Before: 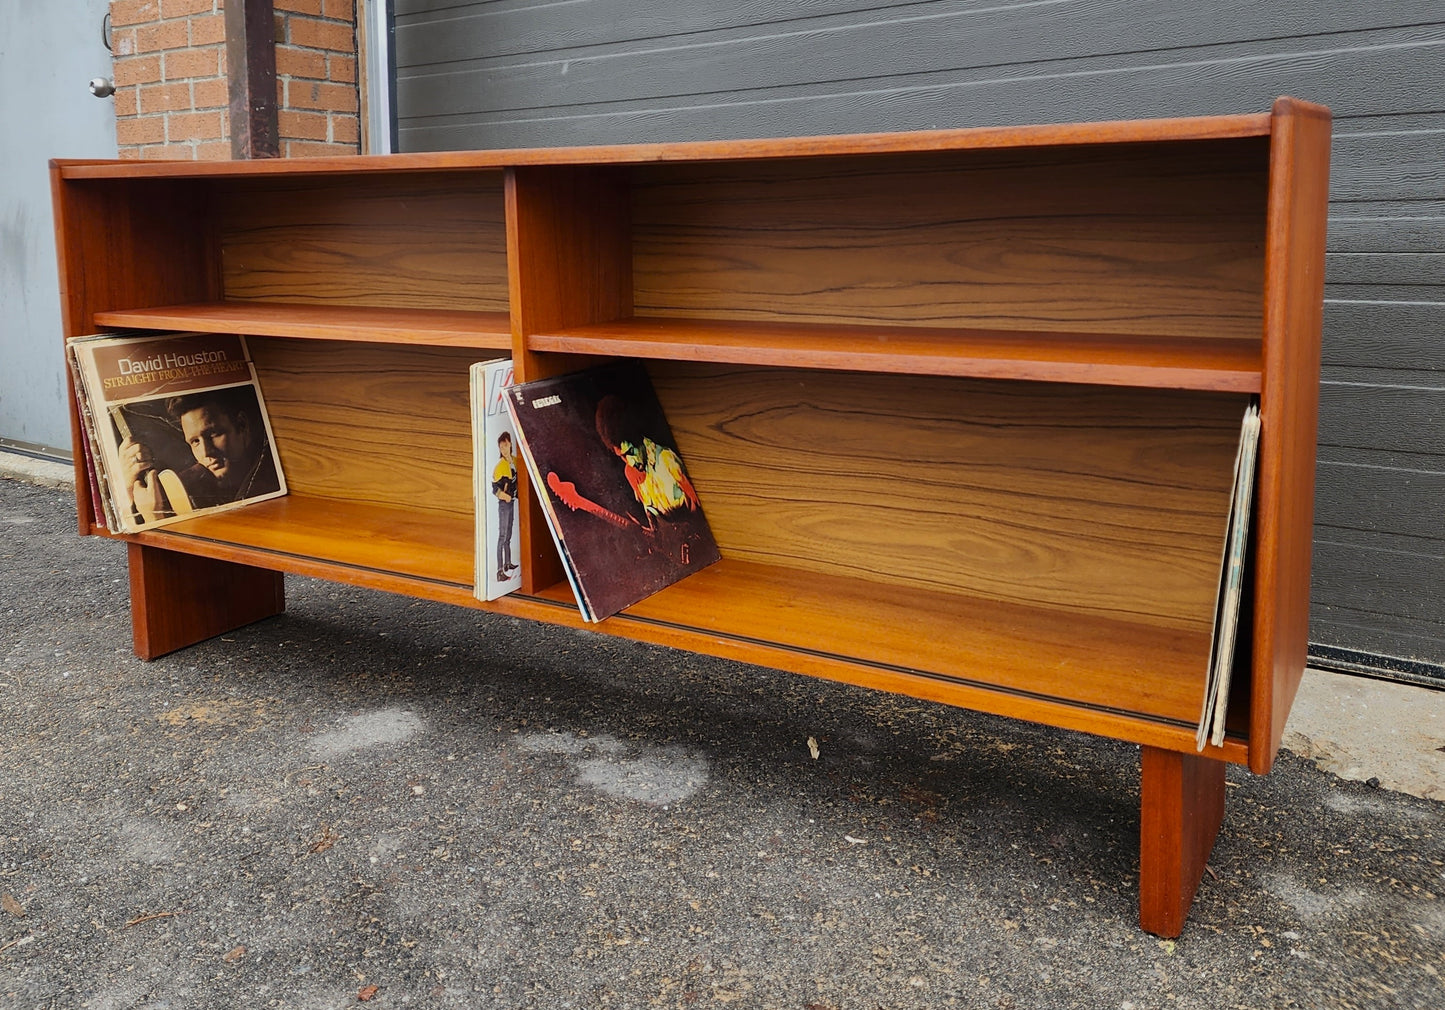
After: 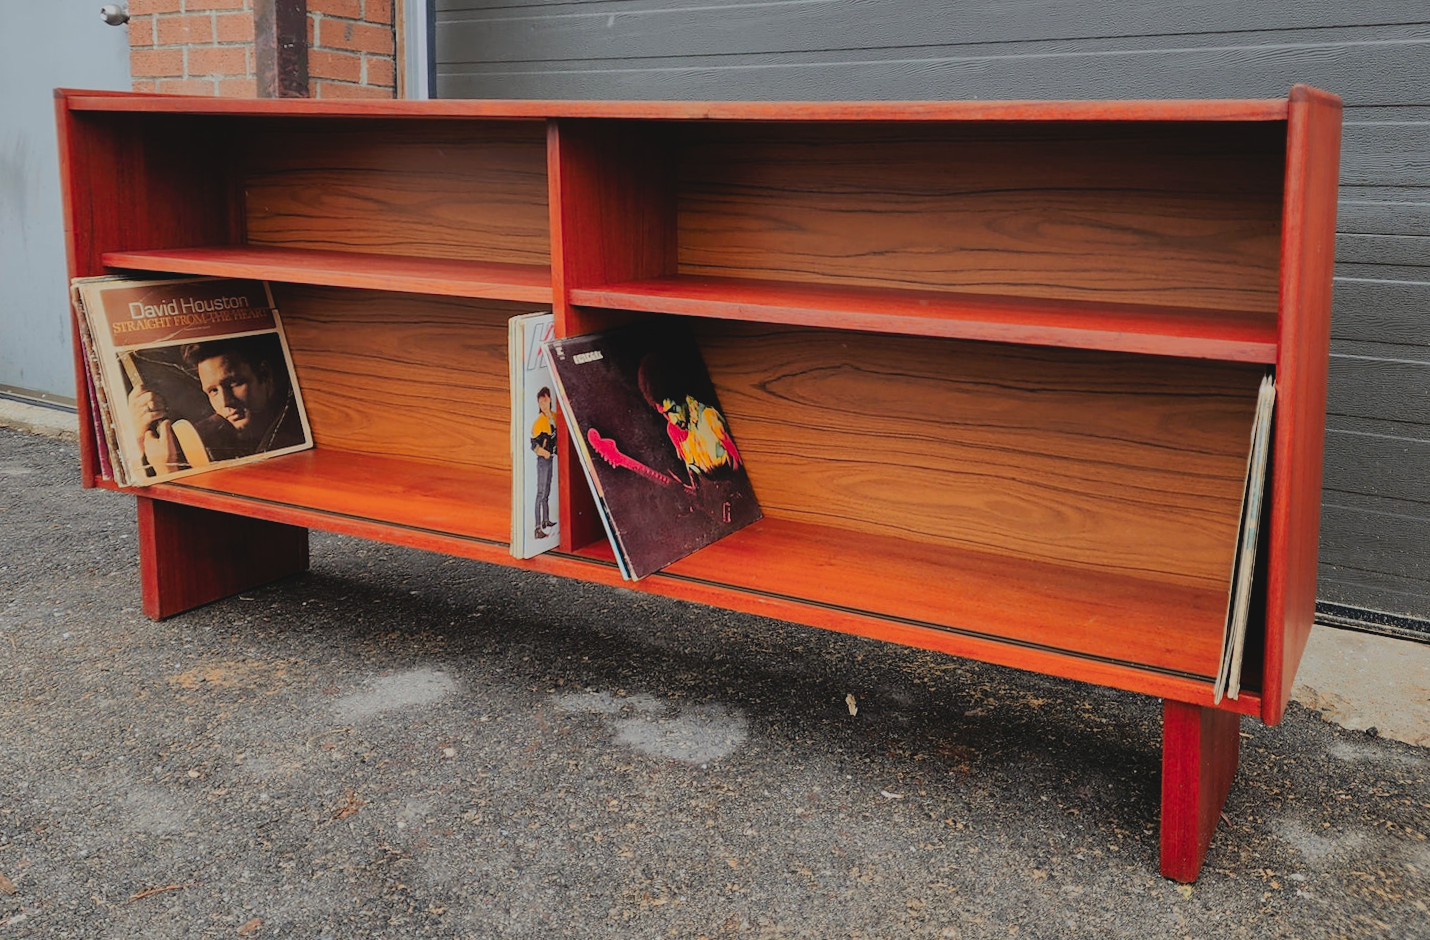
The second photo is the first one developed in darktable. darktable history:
contrast brightness saturation: contrast -0.11
filmic rgb: hardness 4.17
rotate and perspective: rotation 0.679°, lens shift (horizontal) 0.136, crop left 0.009, crop right 0.991, crop top 0.078, crop bottom 0.95
color zones: curves: ch1 [(0.263, 0.53) (0.376, 0.287) (0.487, 0.512) (0.748, 0.547) (1, 0.513)]; ch2 [(0.262, 0.45) (0.751, 0.477)], mix 31.98%
